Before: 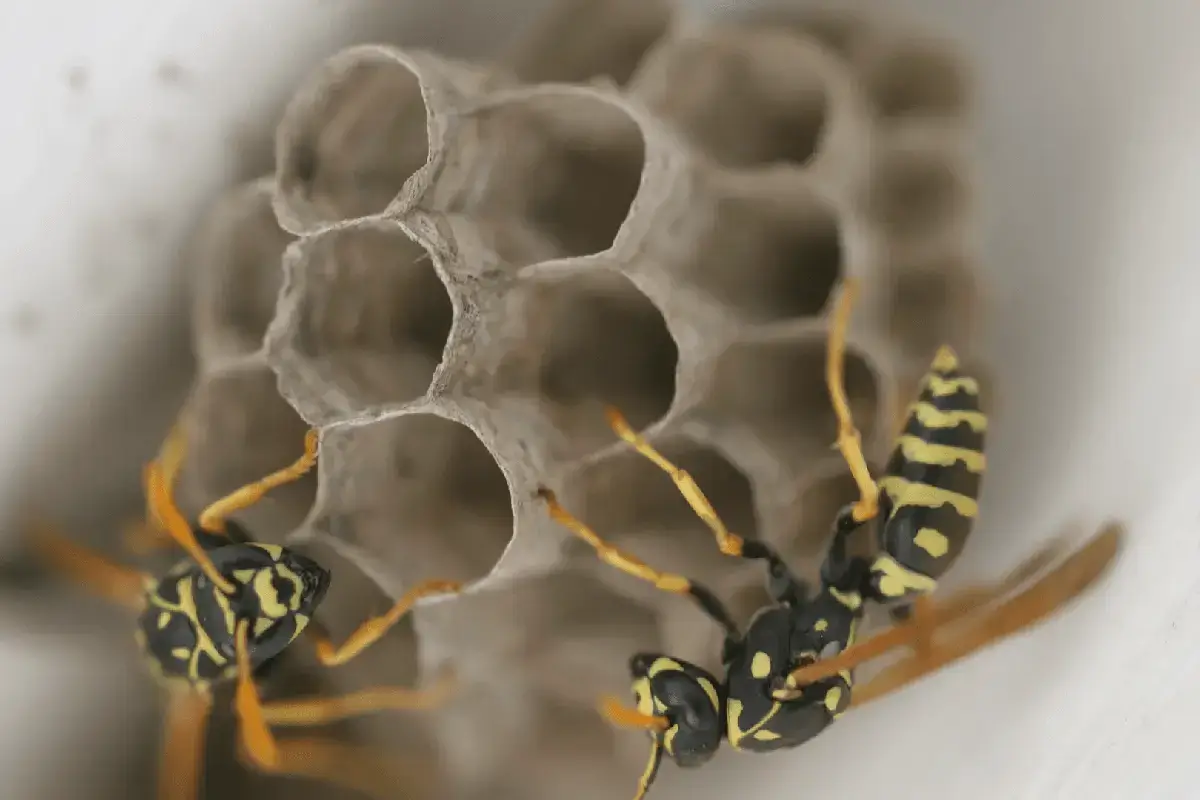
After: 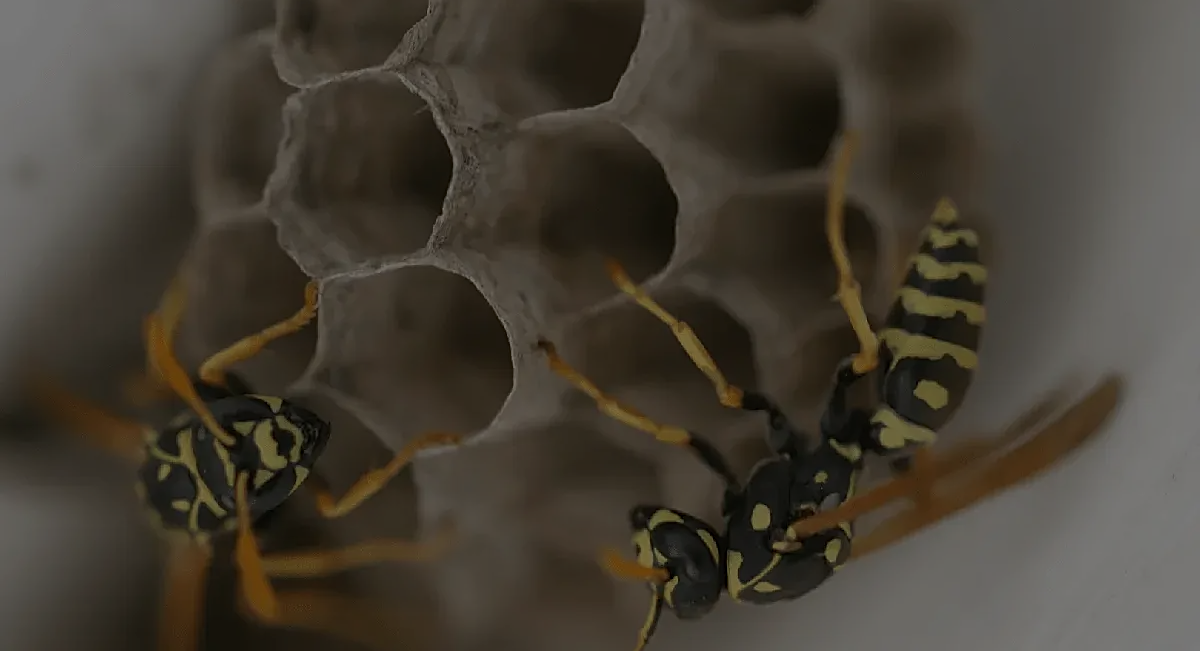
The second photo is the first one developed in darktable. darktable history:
crop and rotate: top 18.507%
sharpen: on, module defaults
exposure: exposure -2.002 EV, compensate highlight preservation false
